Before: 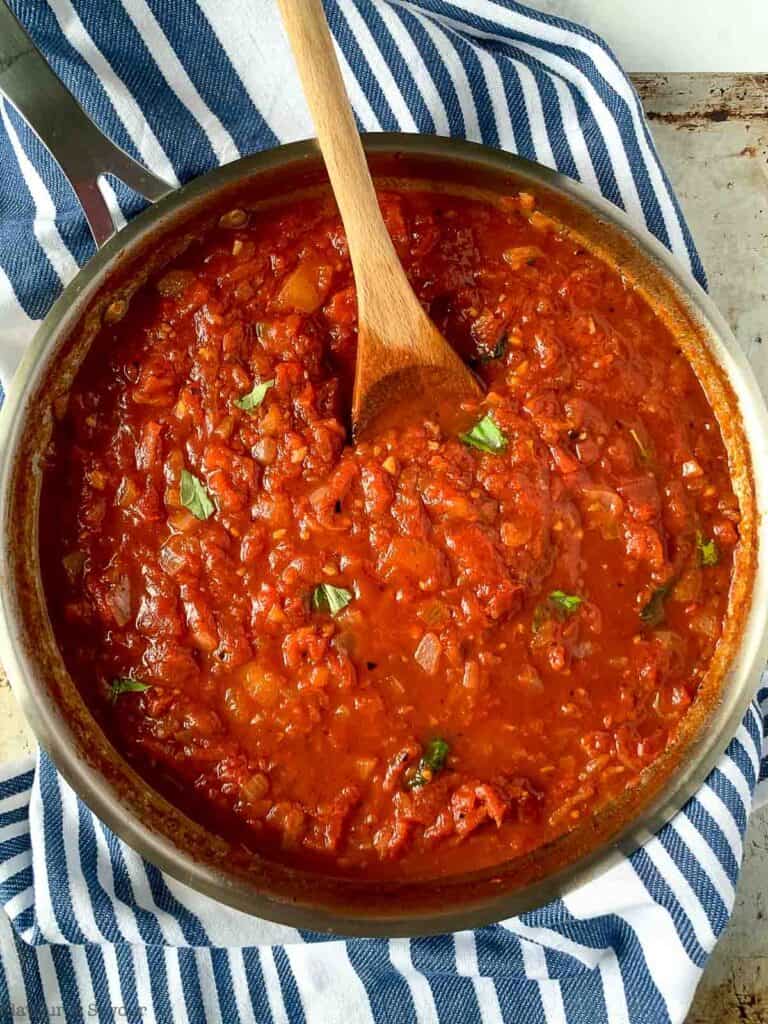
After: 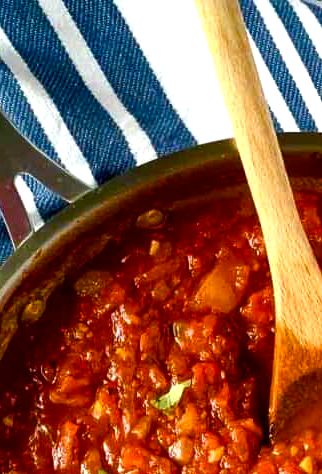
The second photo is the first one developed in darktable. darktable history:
crop and rotate: left 10.817%, top 0.062%, right 47.194%, bottom 53.626%
color balance rgb: perceptual saturation grading › mid-tones 6.33%, perceptual saturation grading › shadows 72.44%, perceptual brilliance grading › highlights 11.59%, contrast 5.05%
